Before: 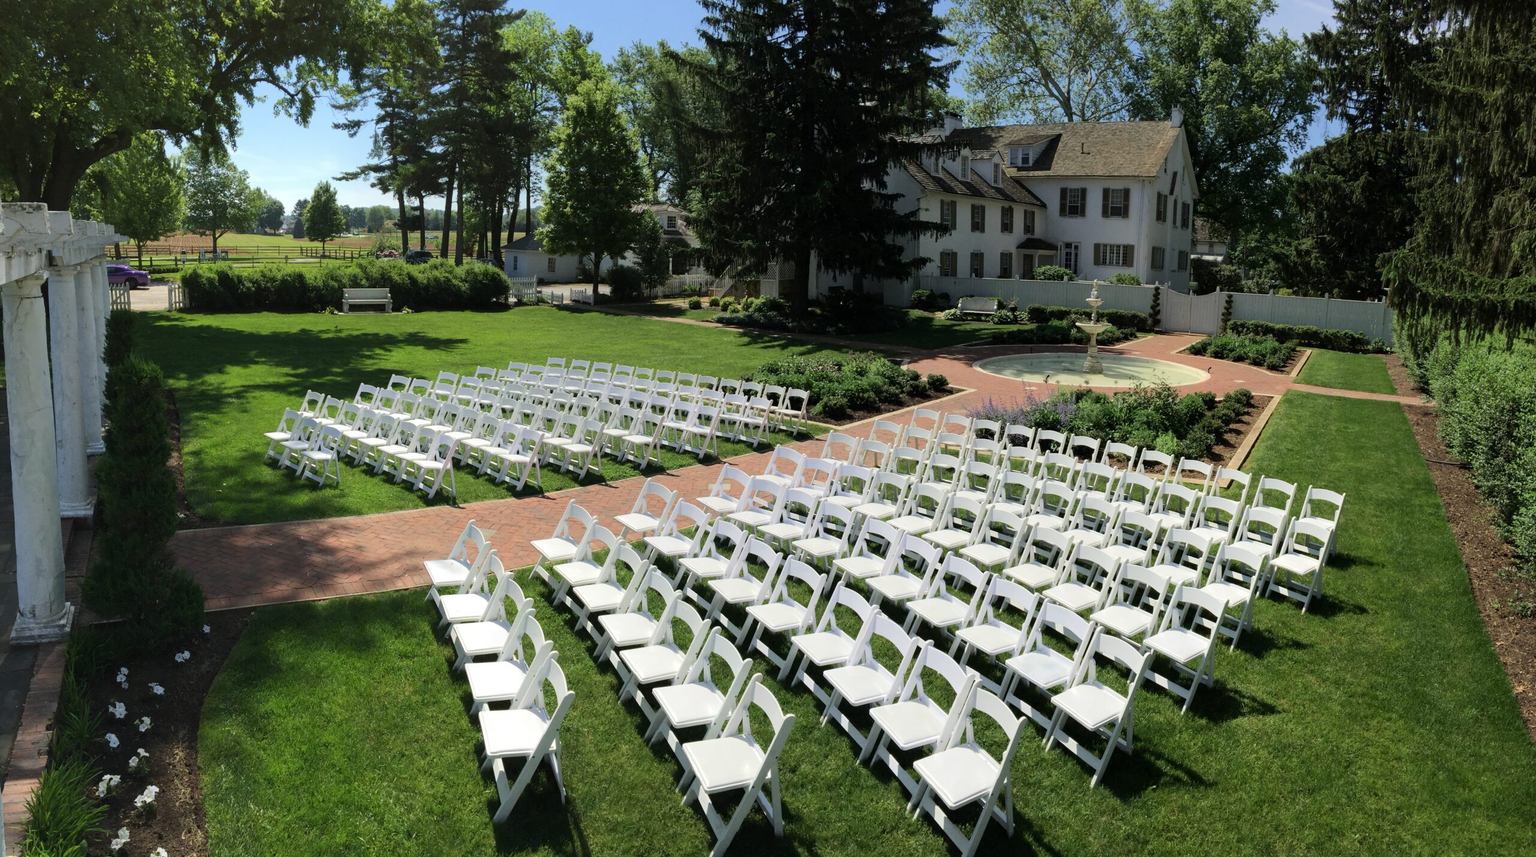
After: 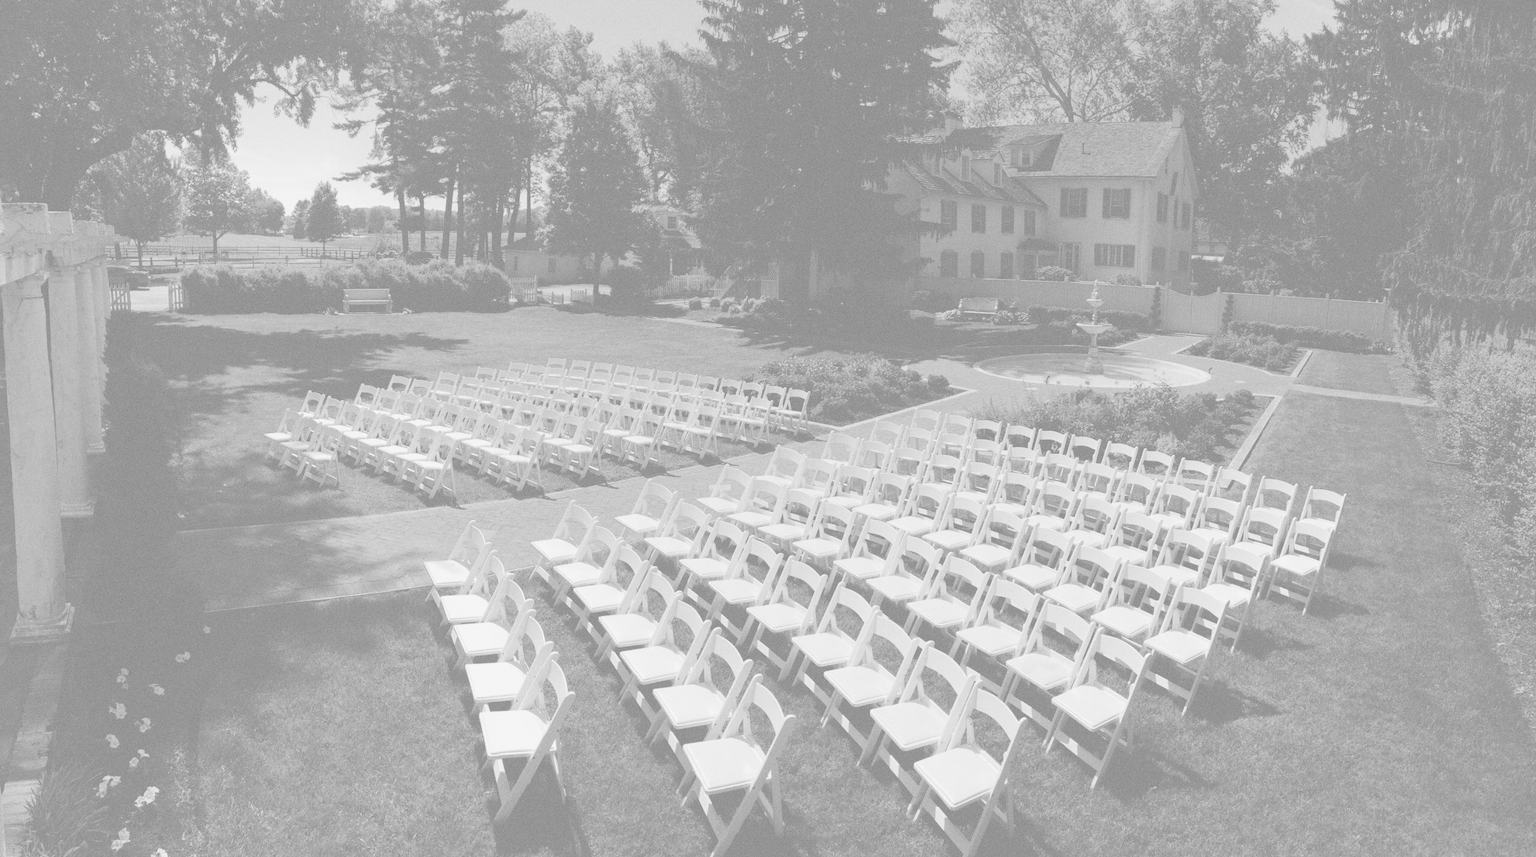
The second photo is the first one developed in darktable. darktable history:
grain: coarseness 0.47 ISO
exposure: black level correction 0, exposure 0.2 EV, compensate exposure bias true, compensate highlight preservation false
contrast brightness saturation: contrast -0.32, brightness 0.75, saturation -0.78
white balance: red 0.948, green 1.02, blue 1.176
monochrome: on, module defaults
rgb curve: curves: ch0 [(0, 0.186) (0.314, 0.284) (0.576, 0.466) (0.805, 0.691) (0.936, 0.886)]; ch1 [(0, 0.186) (0.314, 0.284) (0.581, 0.534) (0.771, 0.746) (0.936, 0.958)]; ch2 [(0, 0.216) (0.275, 0.39) (1, 1)], mode RGB, independent channels, compensate middle gray true, preserve colors none
